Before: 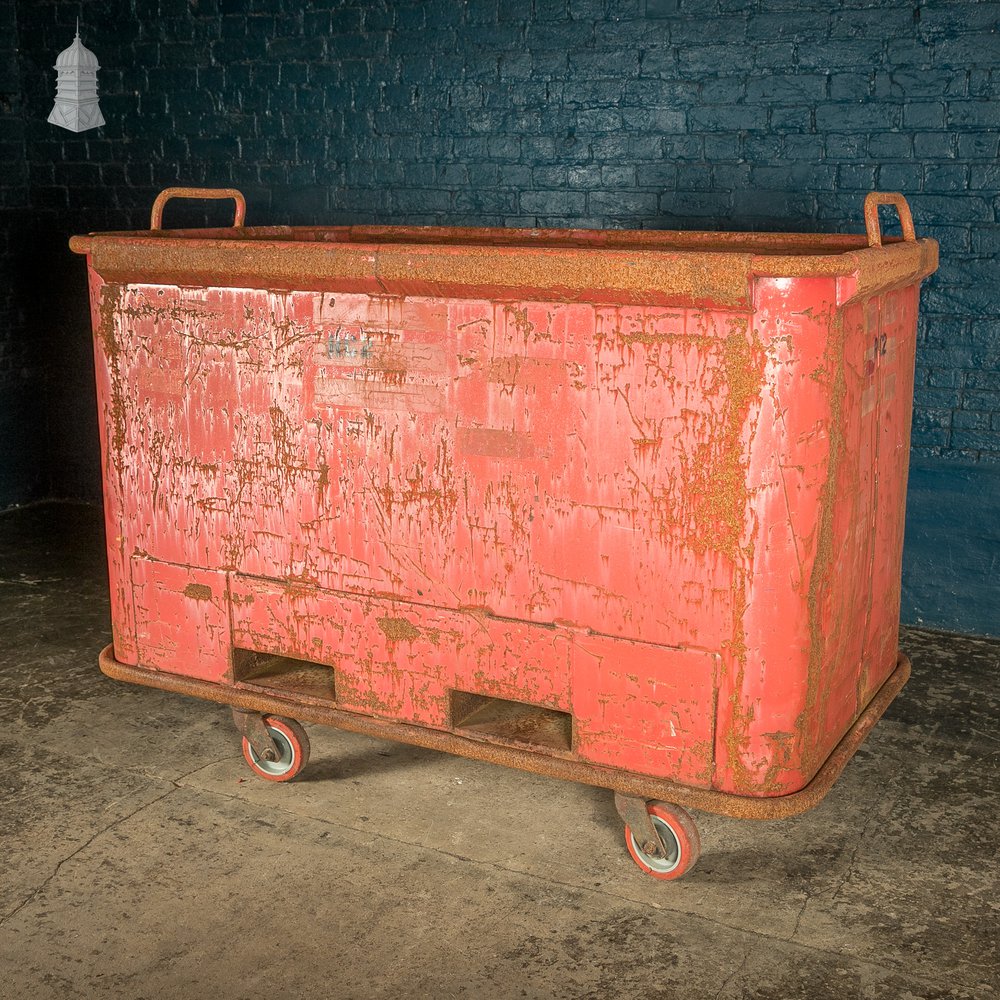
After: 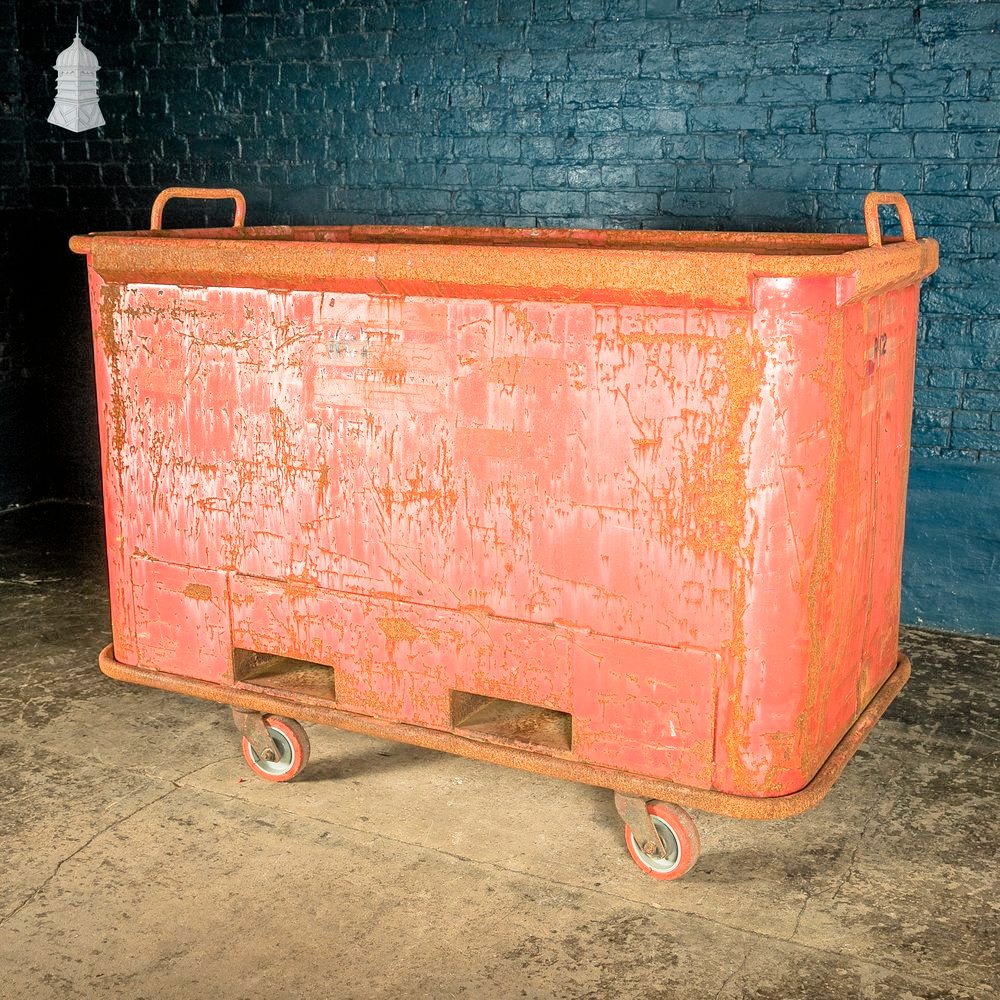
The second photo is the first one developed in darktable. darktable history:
filmic rgb: black relative exposure -7.89 EV, white relative exposure 4.18 EV, hardness 4.06, latitude 51.44%, contrast 1.007, shadows ↔ highlights balance 5.46%, add noise in highlights 0.002, preserve chrominance luminance Y, color science v3 (2019), use custom middle-gray values true, contrast in highlights soft
contrast brightness saturation: saturation 0.102
exposure: black level correction 0, exposure 1.107 EV, compensate highlight preservation false
